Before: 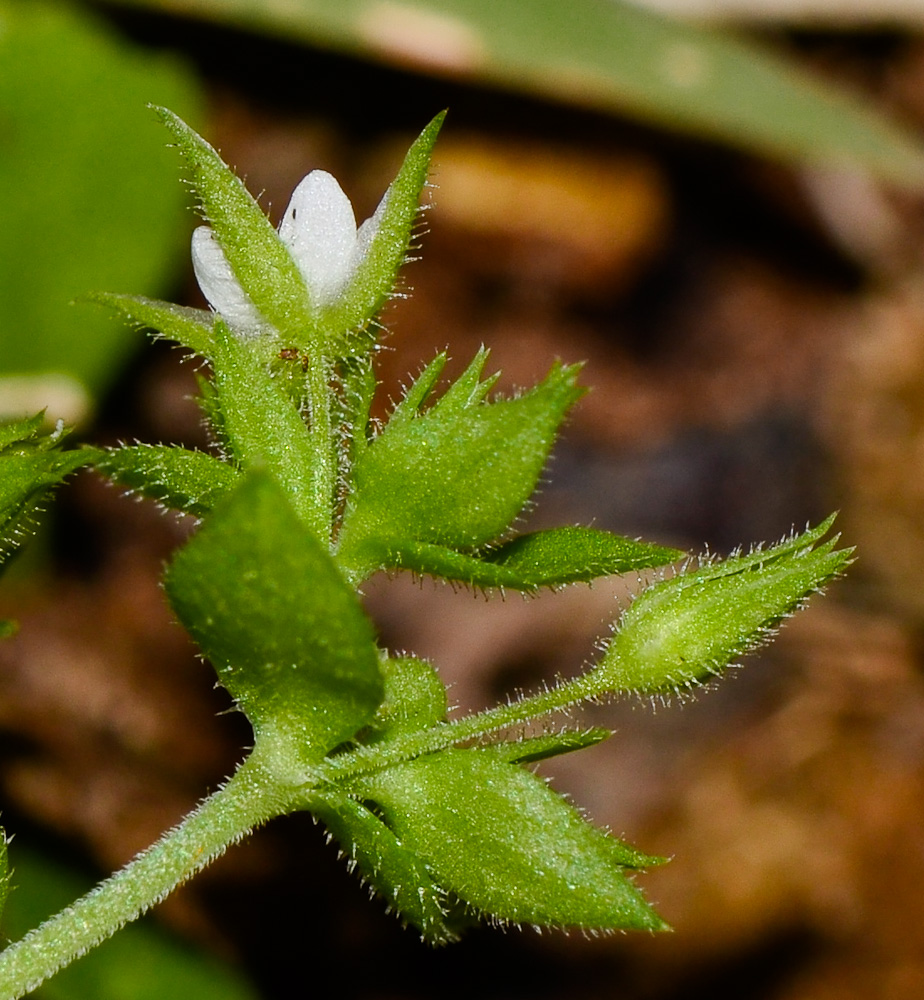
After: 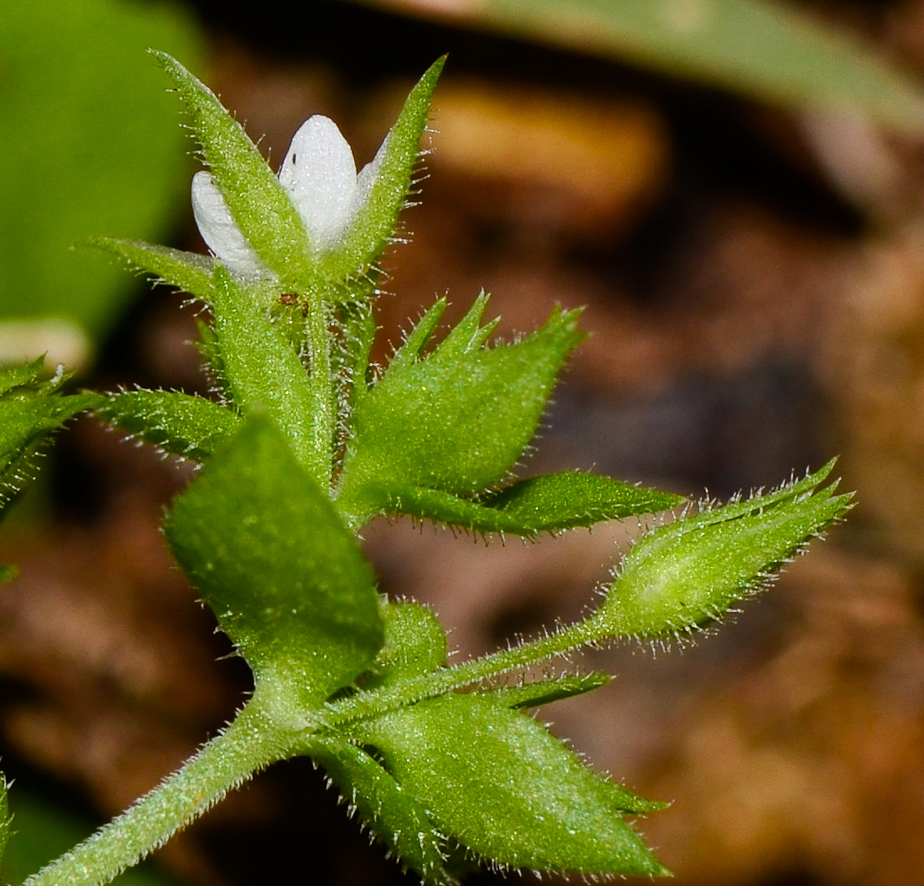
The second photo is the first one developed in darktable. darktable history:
levels: mode automatic, levels [0.012, 0.367, 0.697]
crop and rotate: top 5.556%, bottom 5.778%
